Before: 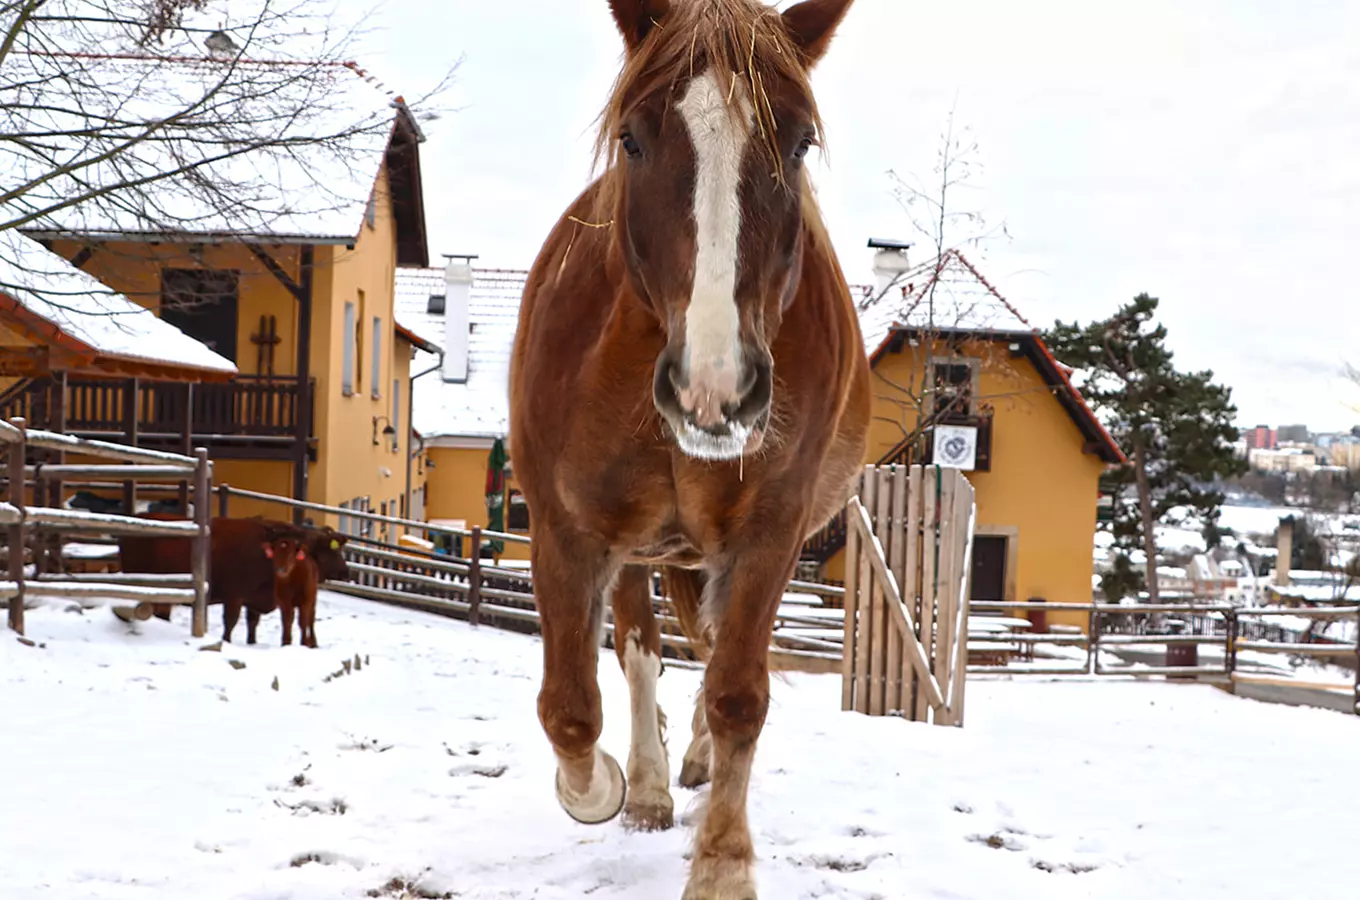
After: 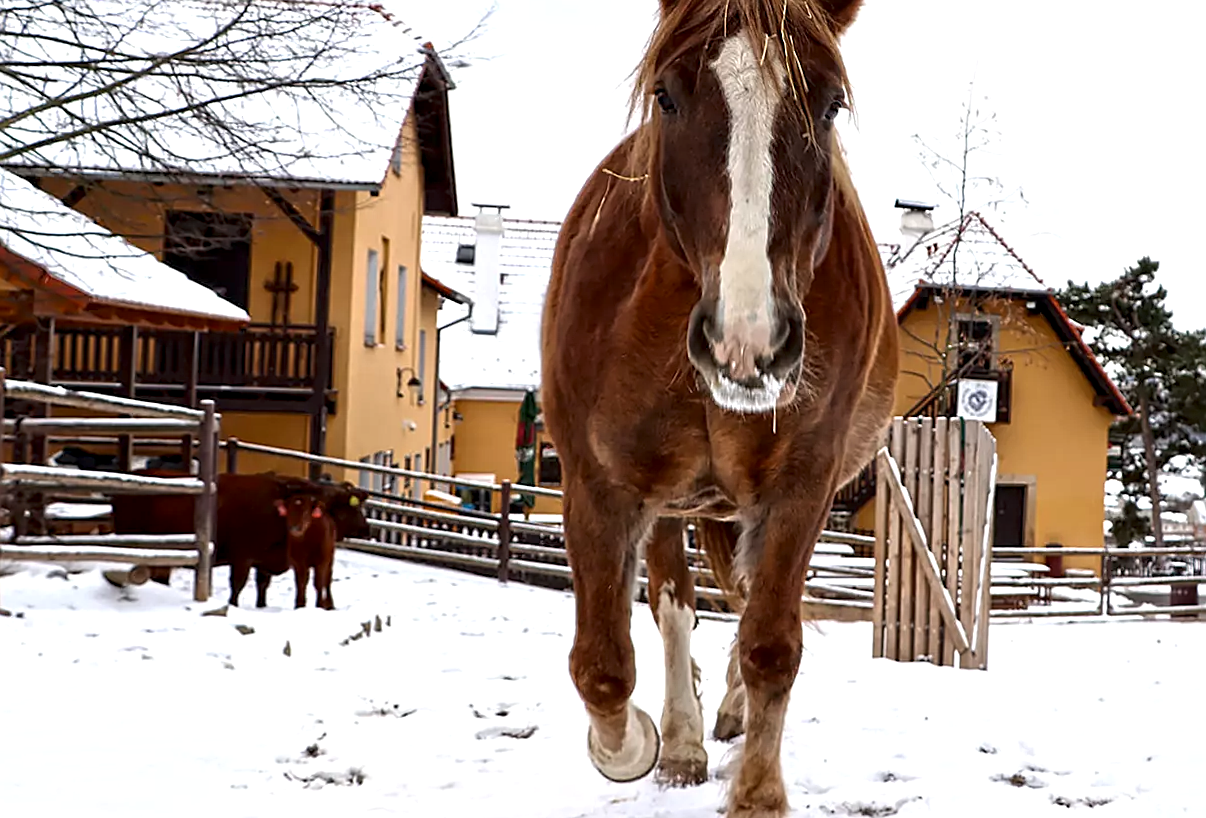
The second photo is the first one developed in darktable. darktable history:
rotate and perspective: rotation -0.013°, lens shift (vertical) -0.027, lens shift (horizontal) 0.178, crop left 0.016, crop right 0.989, crop top 0.082, crop bottom 0.918
sharpen: on, module defaults
local contrast: highlights 123%, shadows 126%, detail 140%, midtone range 0.254
crop and rotate: left 1.088%, right 8.807%
